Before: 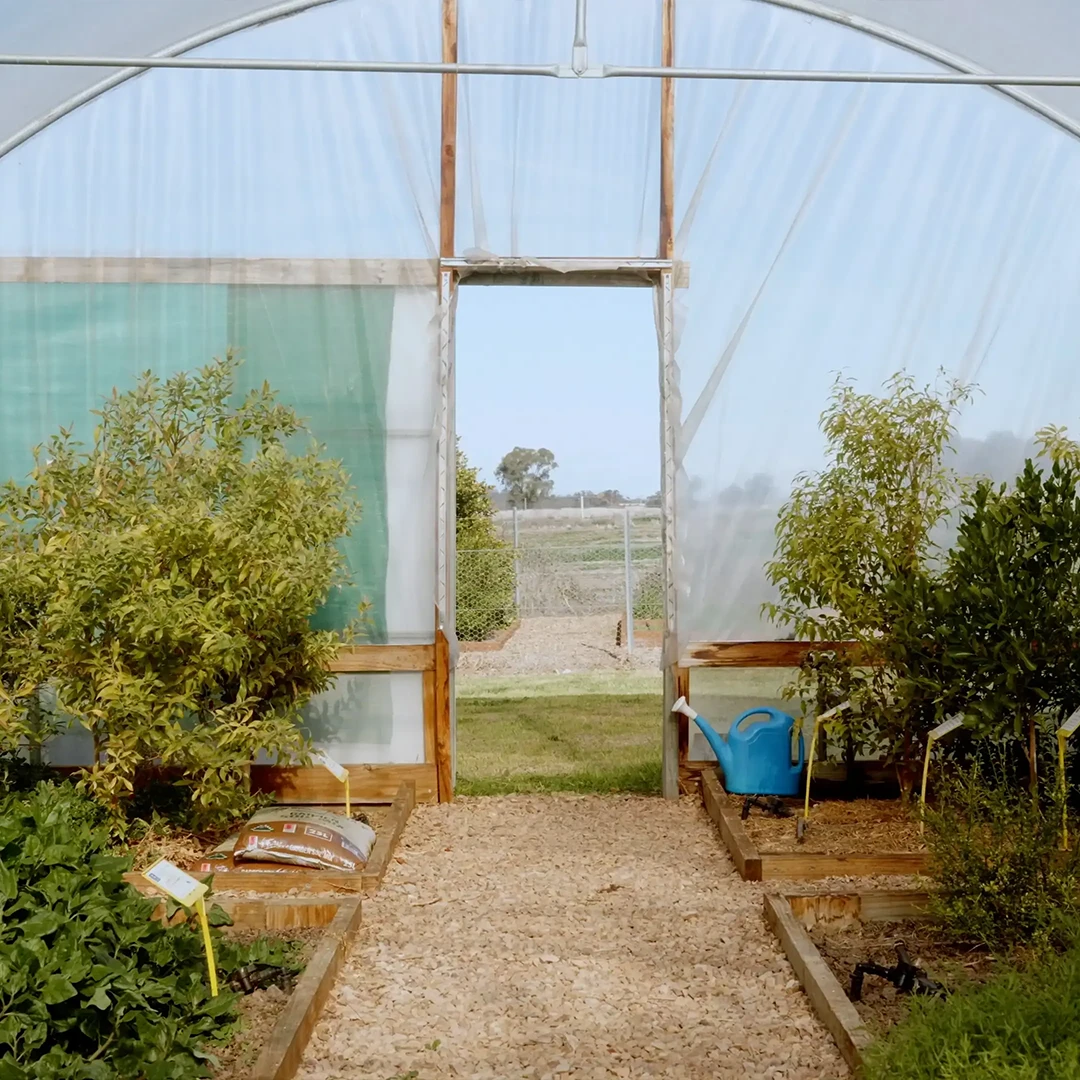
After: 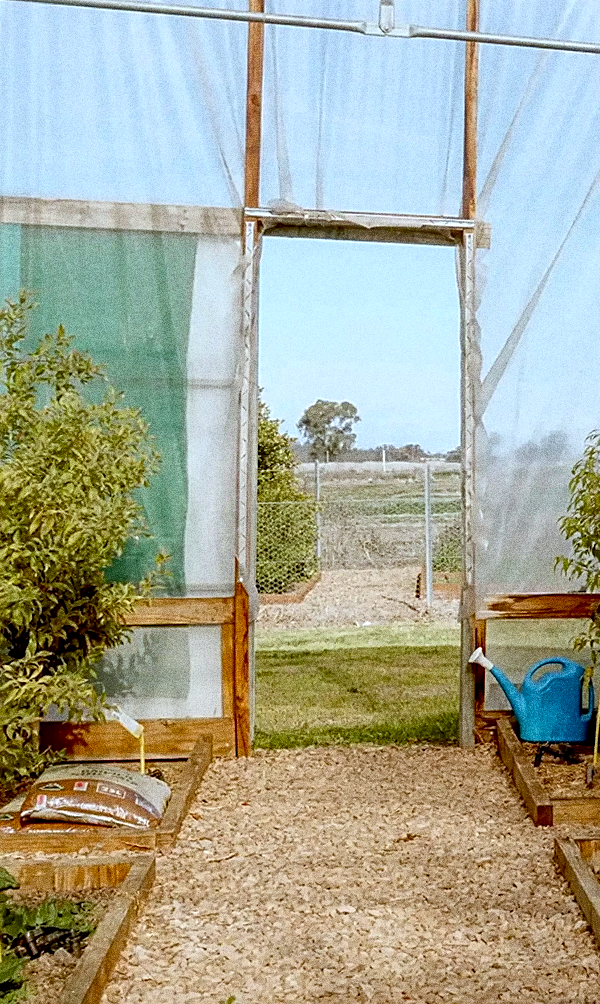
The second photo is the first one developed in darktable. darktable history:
exposure: black level correction 0.009, exposure 0.119 EV, compensate highlight preservation false
rotate and perspective: rotation 0.679°, lens shift (horizontal) 0.136, crop left 0.009, crop right 0.991, crop top 0.078, crop bottom 0.95
color correction: highlights a* -3.28, highlights b* -6.24, shadows a* 3.1, shadows b* 5.19
grain: coarseness 10.62 ISO, strength 55.56%
sharpen: on, module defaults
local contrast: highlights 99%, shadows 86%, detail 160%, midtone range 0.2
crop: left 21.674%, right 22.086%
haze removal: strength 0.29, distance 0.25, compatibility mode true, adaptive false
